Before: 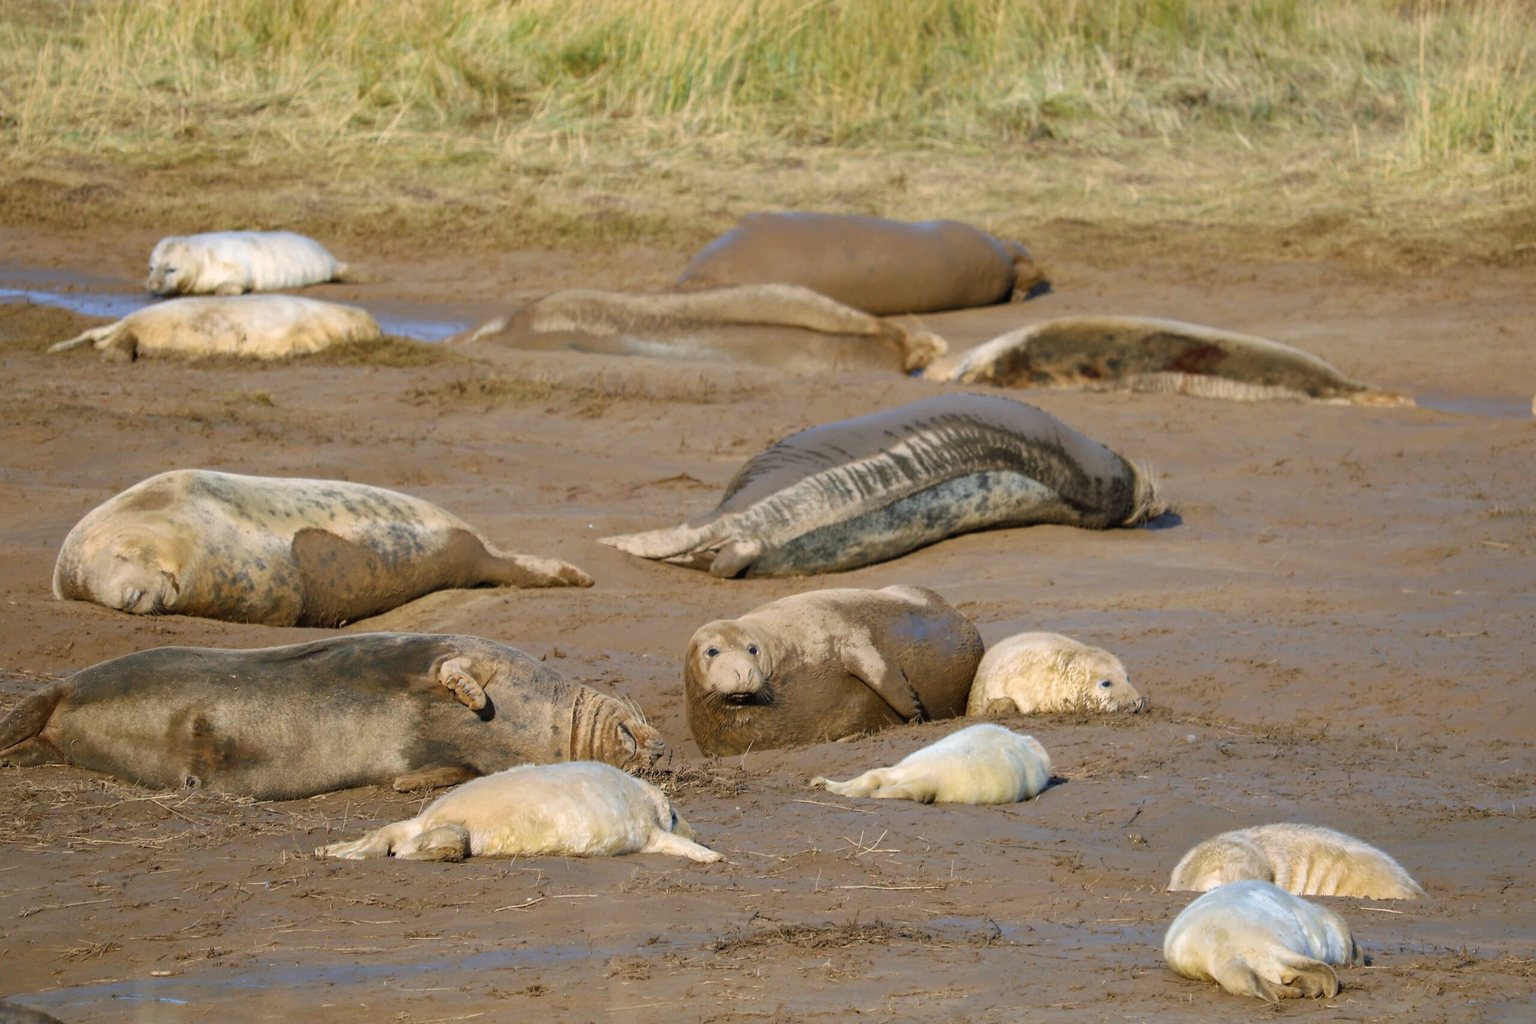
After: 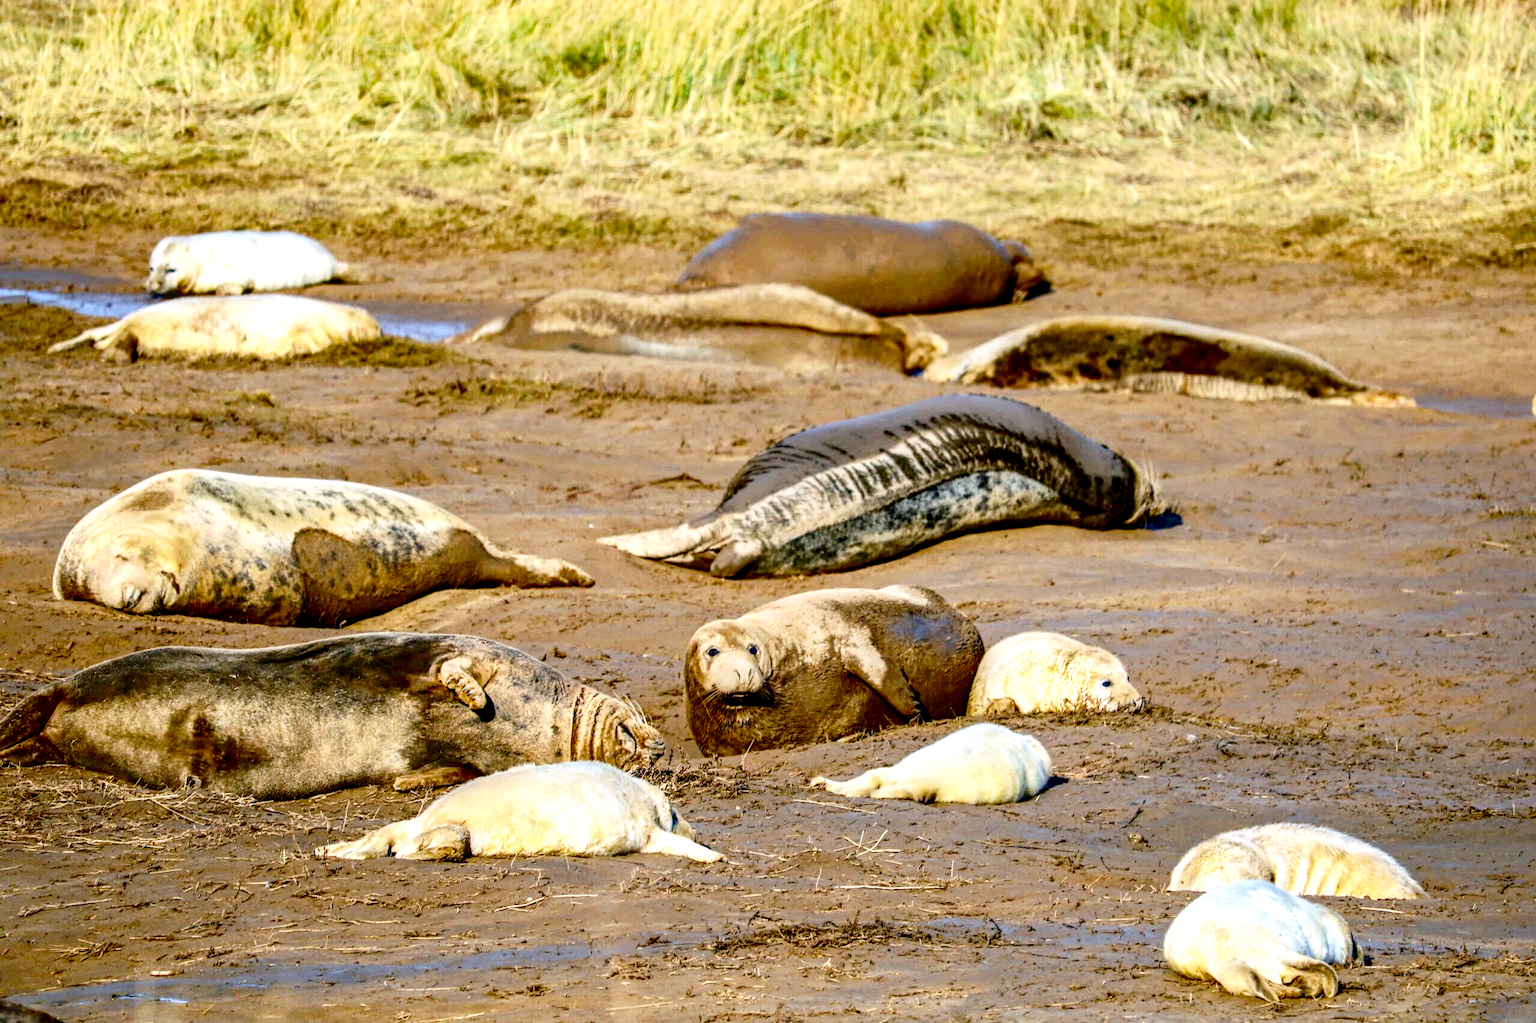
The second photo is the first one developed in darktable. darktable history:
base curve: curves: ch0 [(0, 0) (0.028, 0.03) (0.121, 0.232) (0.46, 0.748) (0.859, 0.968) (1, 1)], preserve colors none
local contrast: highlights 20%, detail 150%
contrast brightness saturation: contrast 0.22, brightness -0.19, saturation 0.24
haze removal: compatibility mode true, adaptive false
